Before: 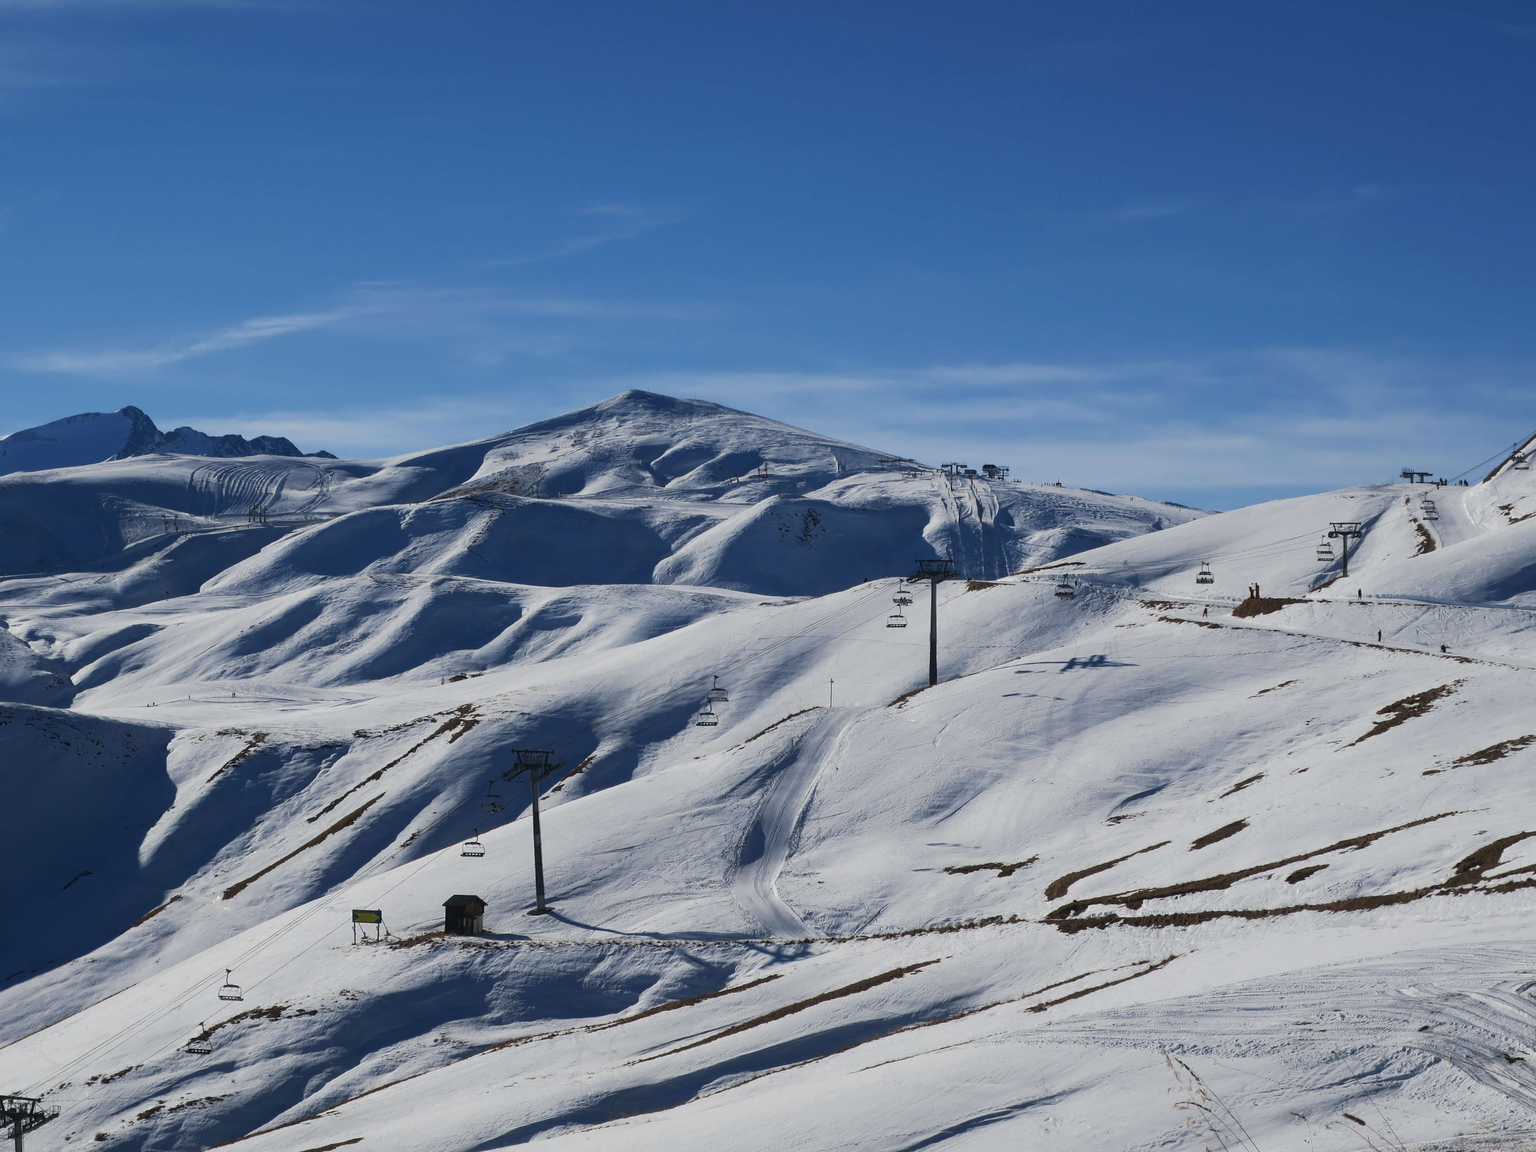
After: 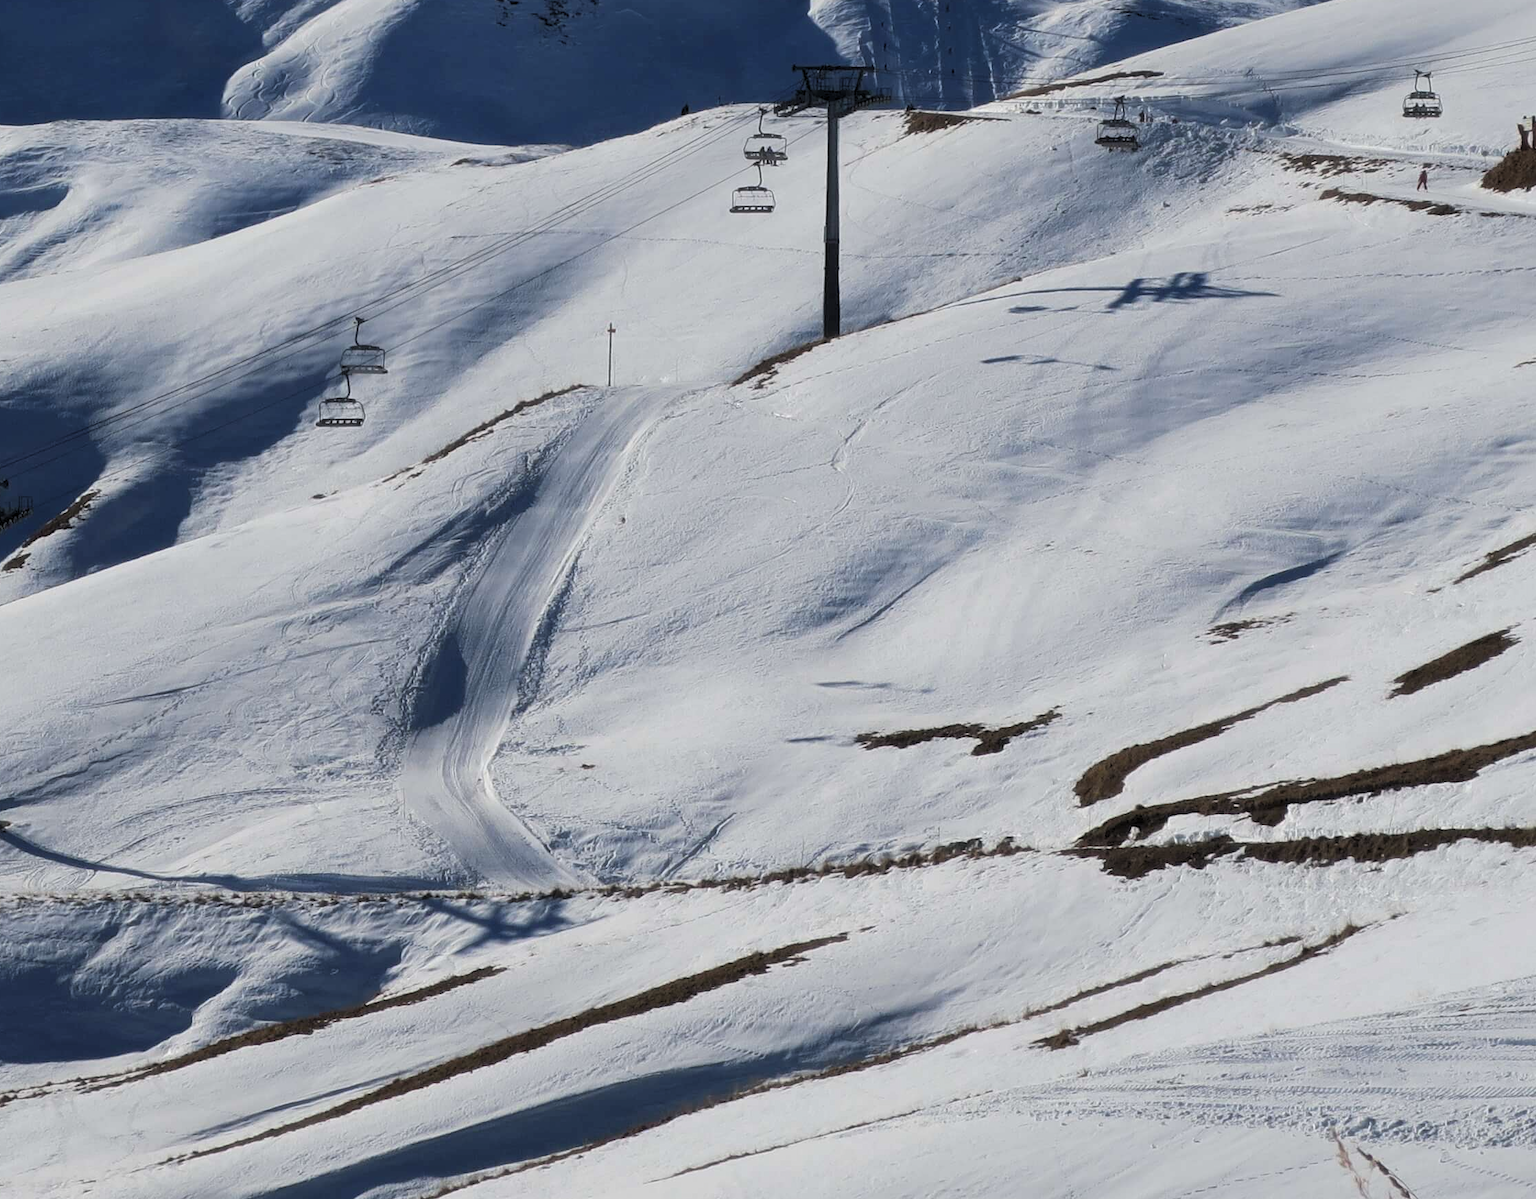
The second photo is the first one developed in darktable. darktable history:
levels: levels [0.073, 0.497, 0.972]
crop: left 35.837%, top 45.971%, right 18.113%, bottom 6.102%
haze removal: strength -0.05, compatibility mode true, adaptive false
